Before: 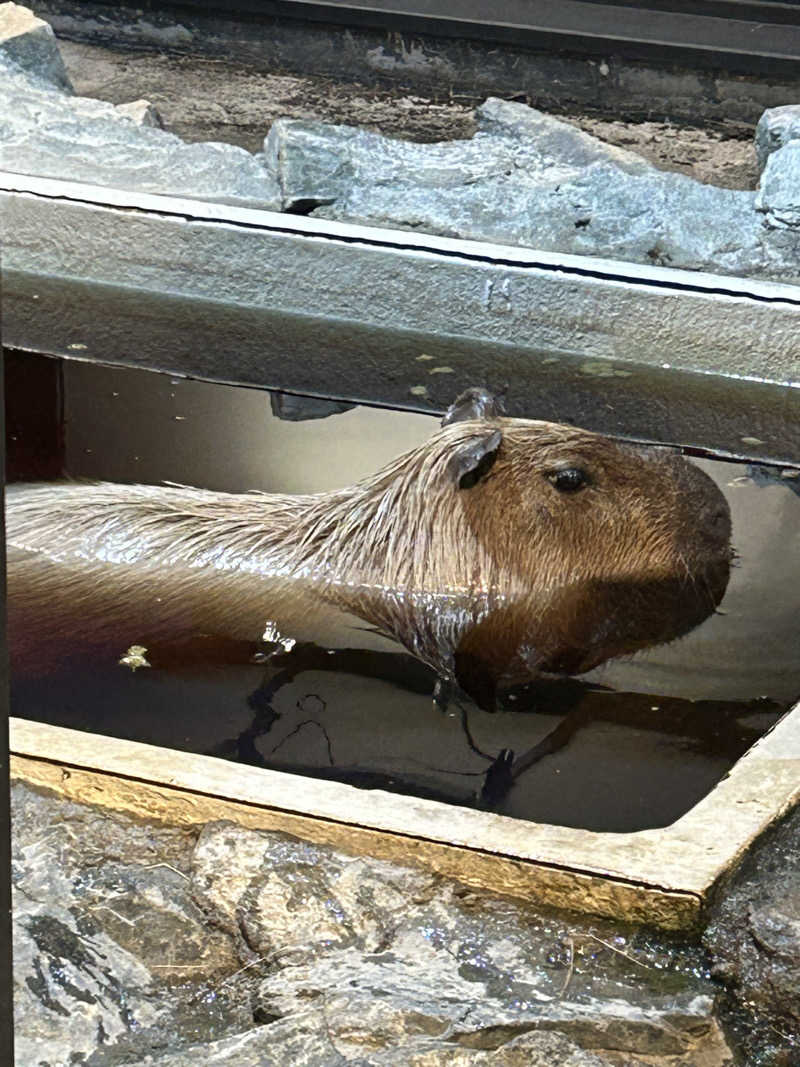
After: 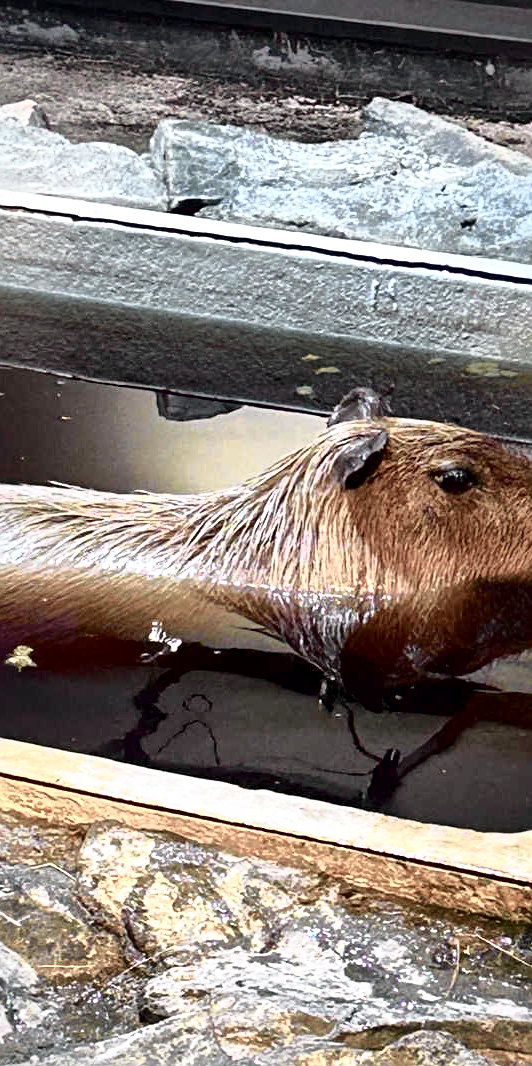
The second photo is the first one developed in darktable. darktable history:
local contrast: mode bilateral grid, contrast 25, coarseness 60, detail 150%, midtone range 0.2
crop and rotate: left 14.285%, right 19.105%
sharpen: amount 0.205
tone curve: curves: ch0 [(0, 0) (0.105, 0.068) (0.195, 0.162) (0.283, 0.283) (0.384, 0.404) (0.485, 0.531) (0.638, 0.681) (0.795, 0.879) (1, 0.977)]; ch1 [(0, 0) (0.161, 0.092) (0.35, 0.33) (0.379, 0.401) (0.456, 0.469) (0.498, 0.506) (0.521, 0.549) (0.58, 0.624) (0.635, 0.671) (1, 1)]; ch2 [(0, 0) (0.371, 0.362) (0.437, 0.437) (0.483, 0.484) (0.53, 0.515) (0.56, 0.58) (0.622, 0.606) (1, 1)], color space Lab, independent channels, preserve colors none
